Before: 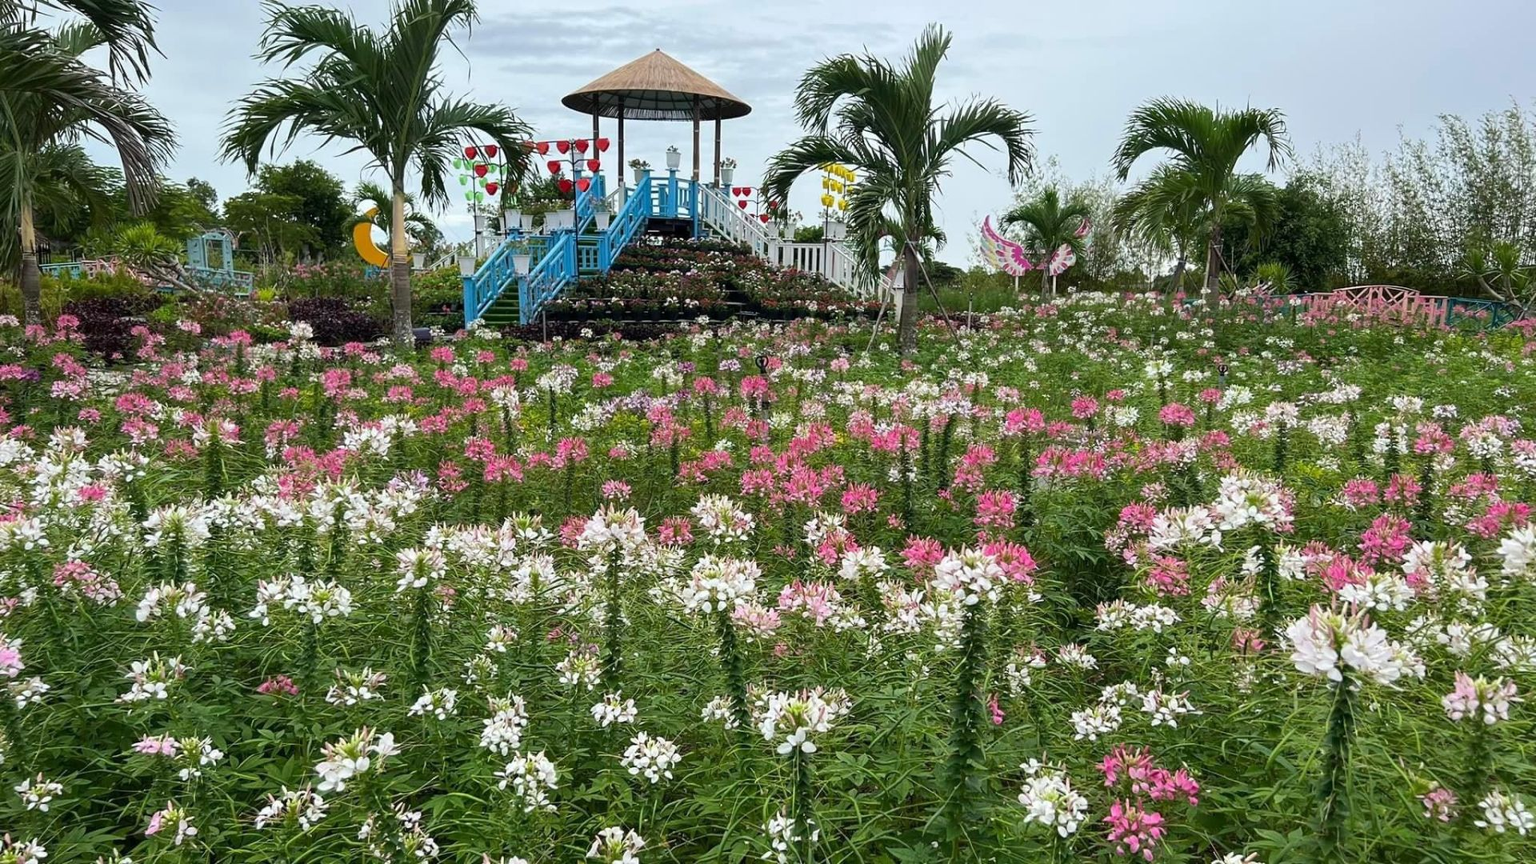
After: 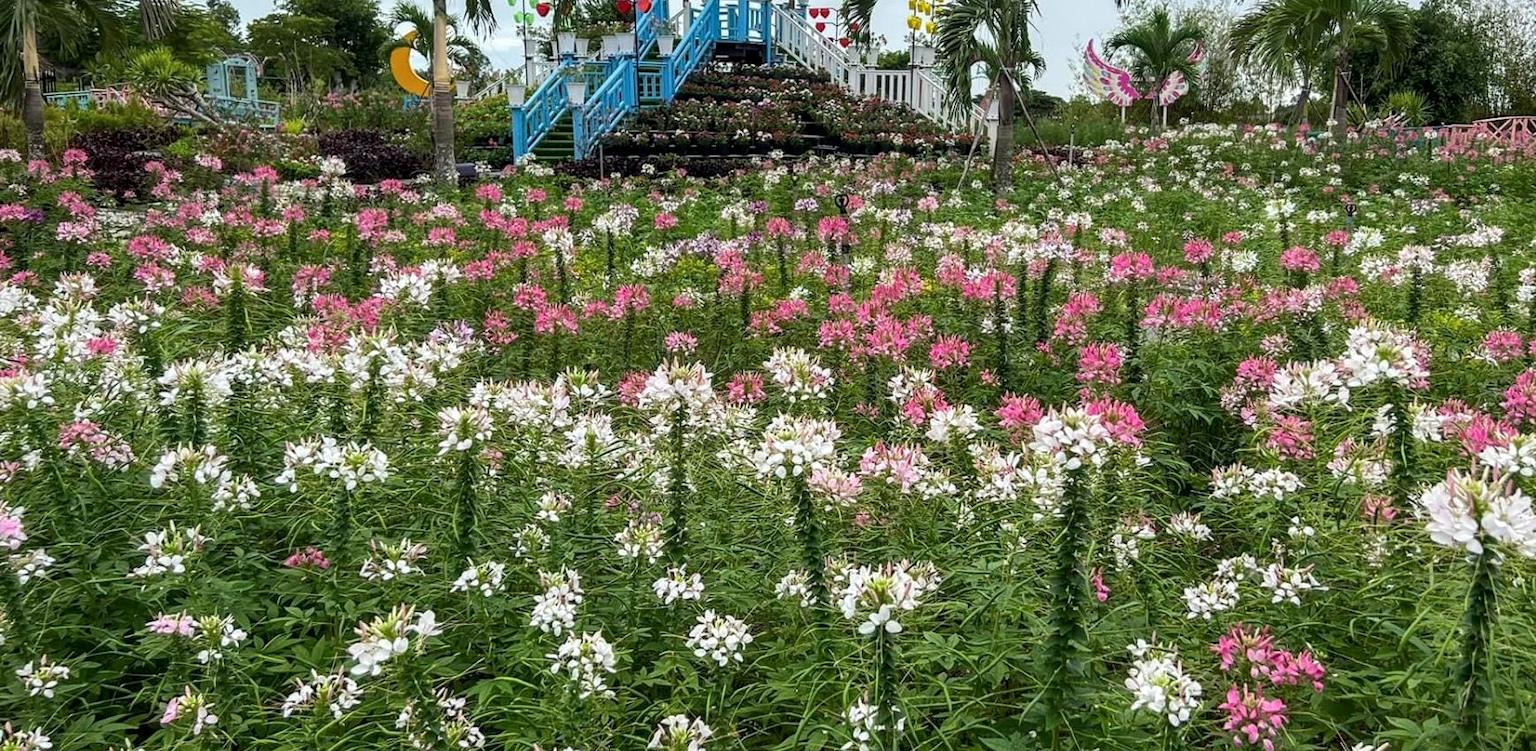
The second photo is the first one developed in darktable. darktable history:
local contrast: on, module defaults
crop: top 20.916%, right 9.437%, bottom 0.316%
